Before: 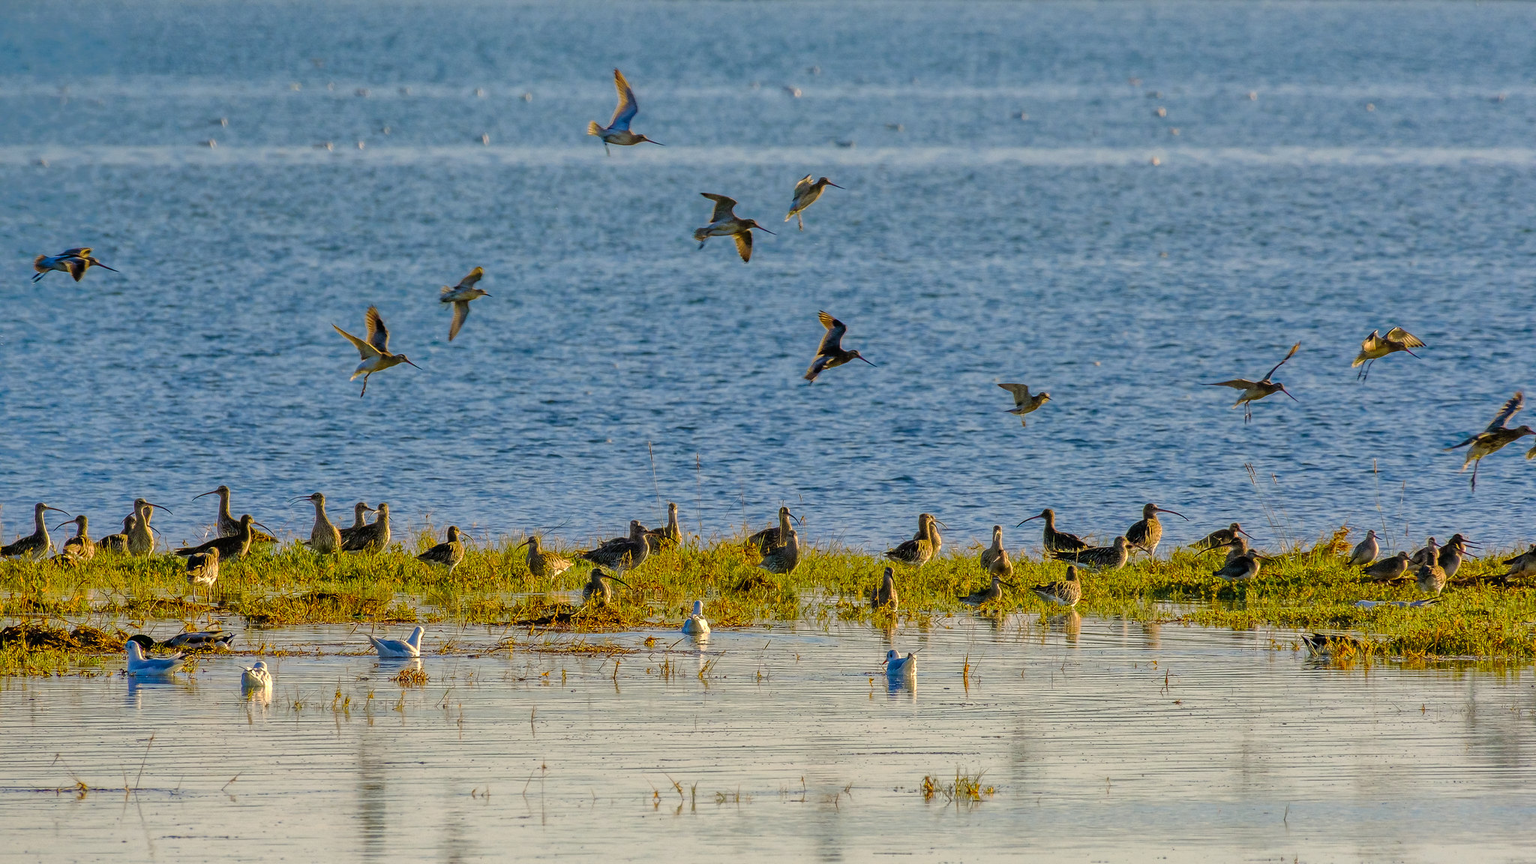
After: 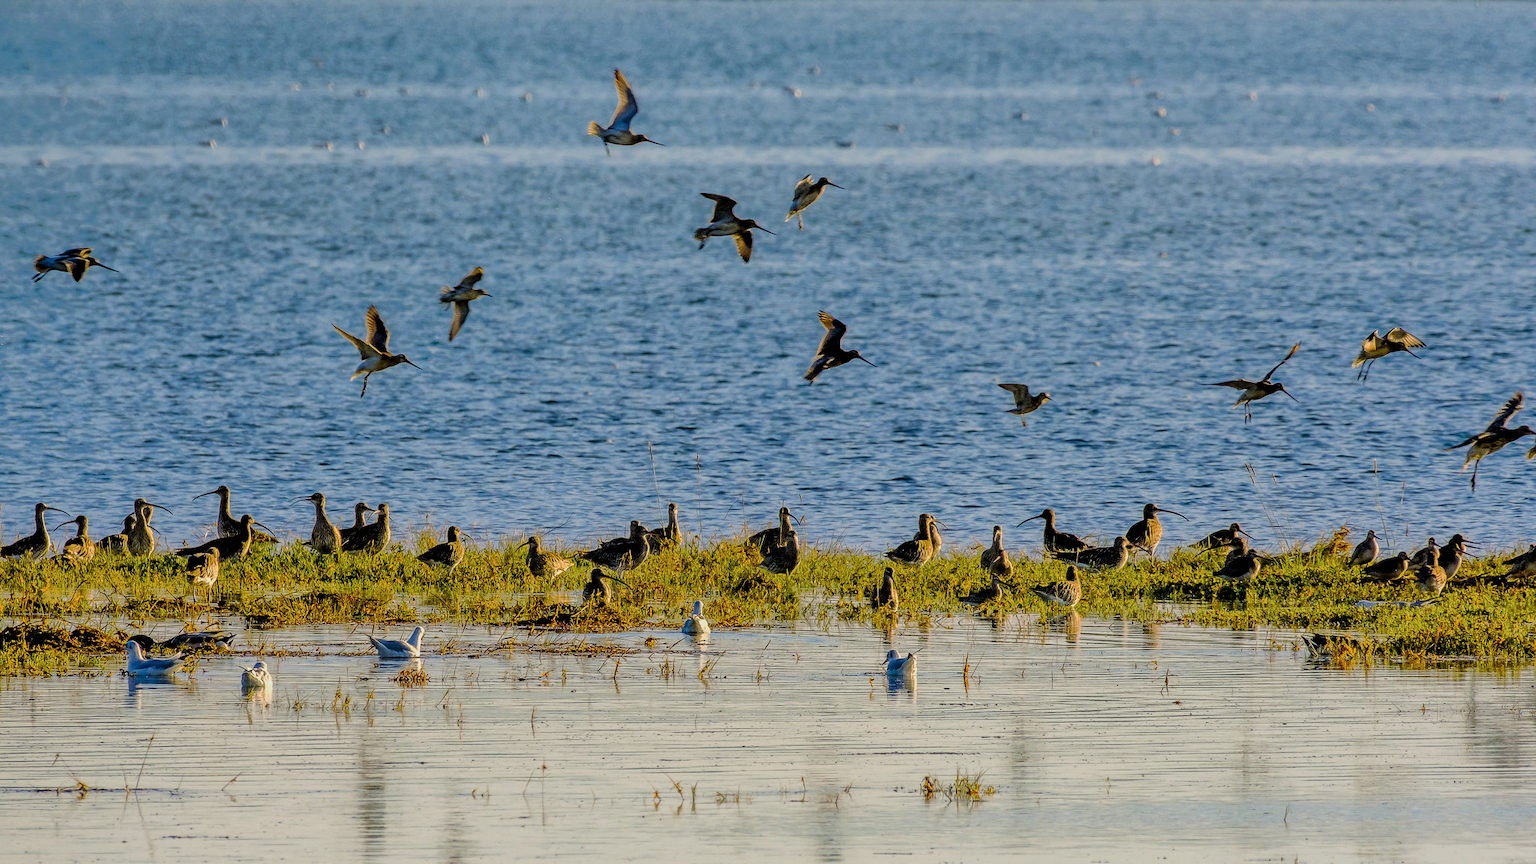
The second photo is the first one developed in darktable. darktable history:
filmic rgb: black relative exposure -5.13 EV, white relative exposure 3.96 EV, hardness 2.9, contrast 1.298, highlights saturation mix -29.25%, iterations of high-quality reconstruction 10
